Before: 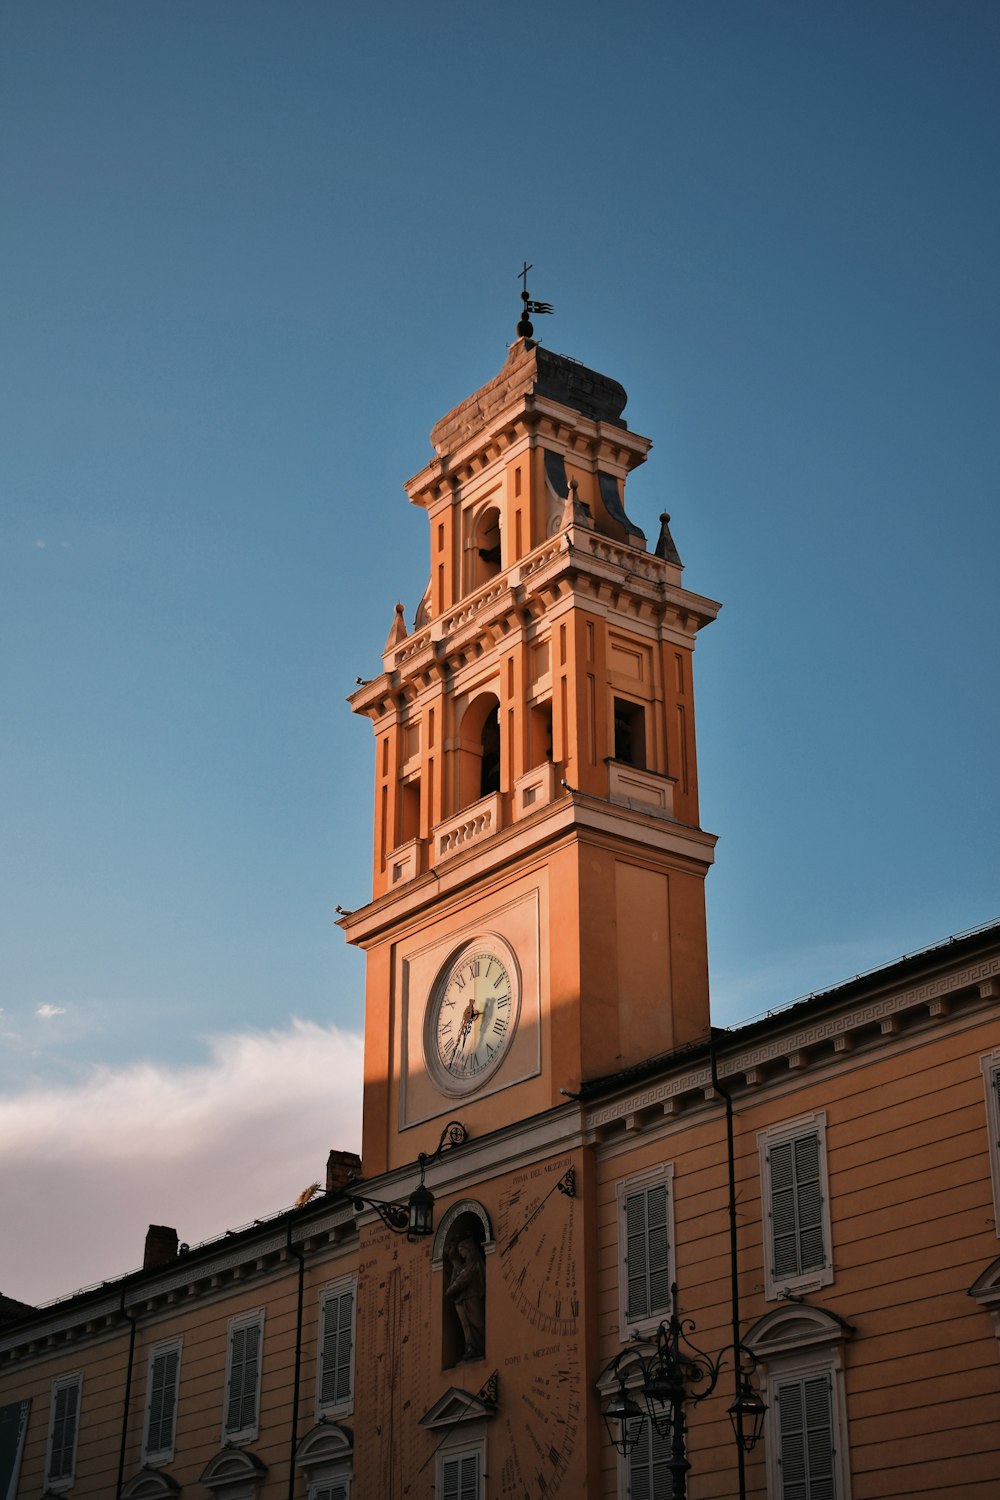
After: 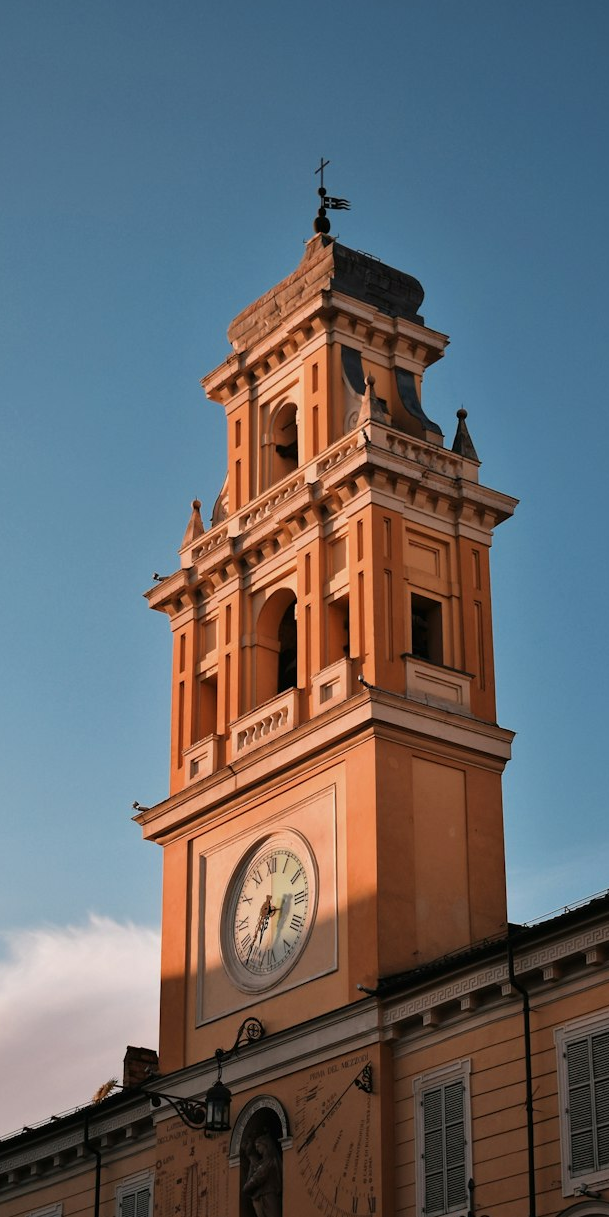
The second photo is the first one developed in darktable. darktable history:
crop: left 20.318%, top 6.953%, right 18.758%, bottom 11.884%
